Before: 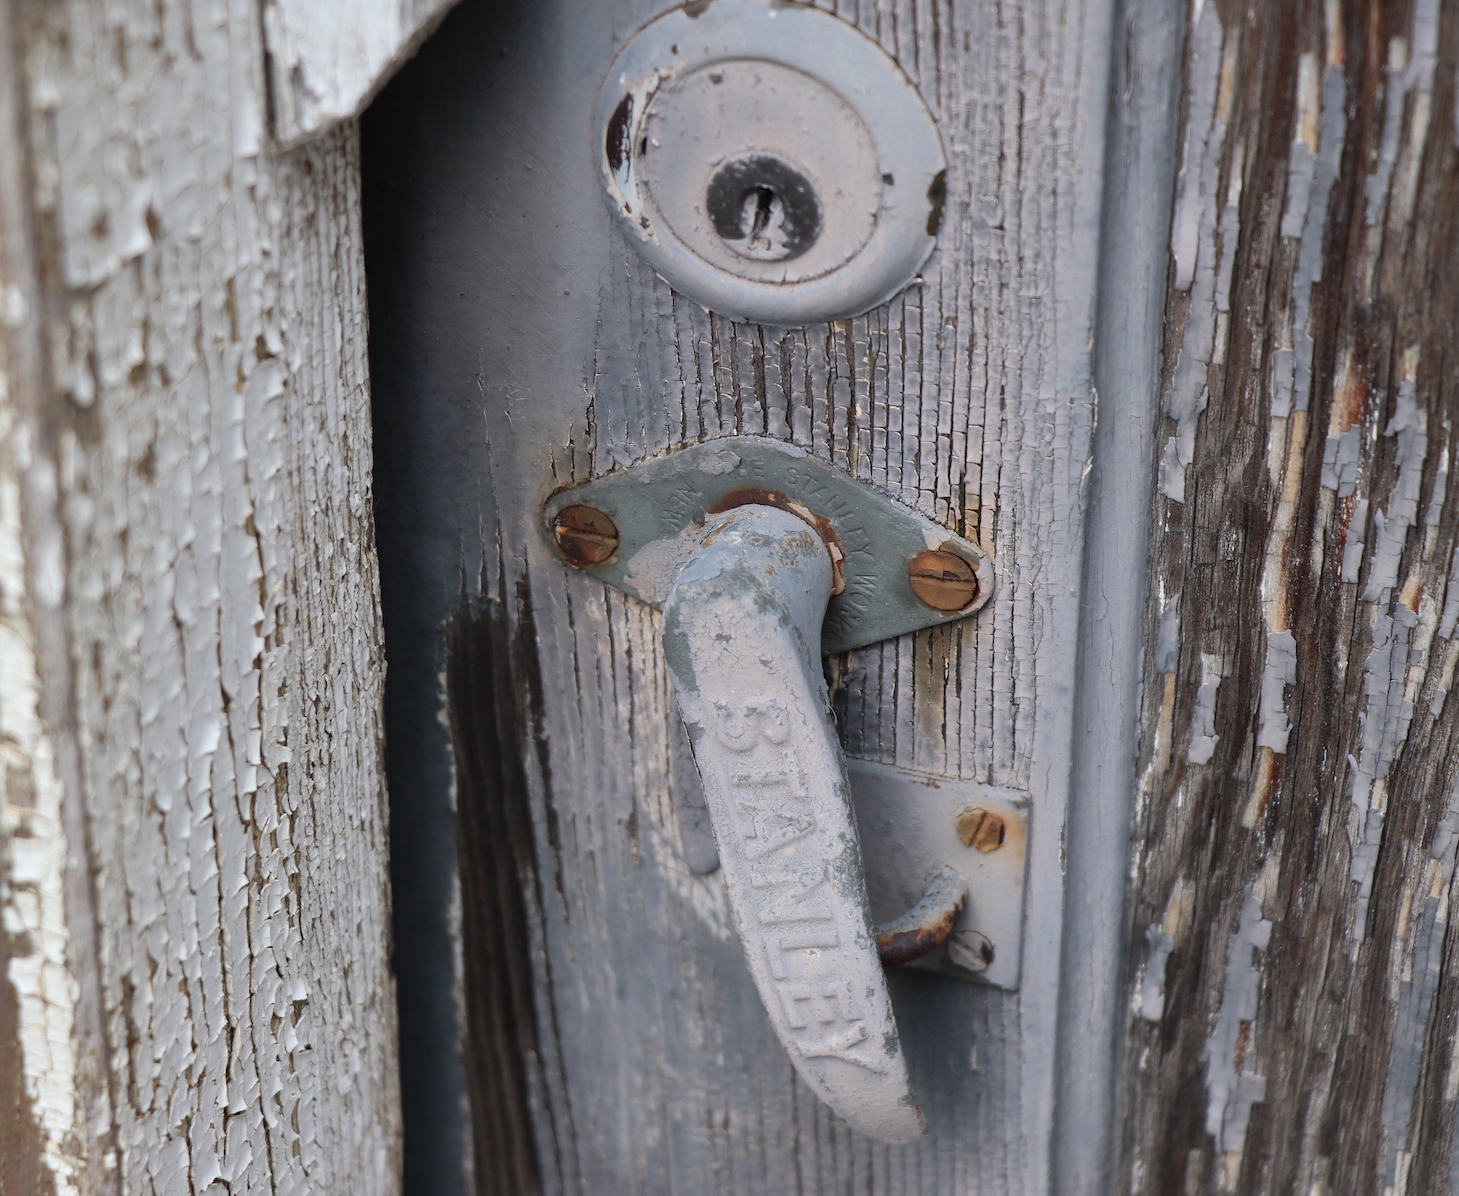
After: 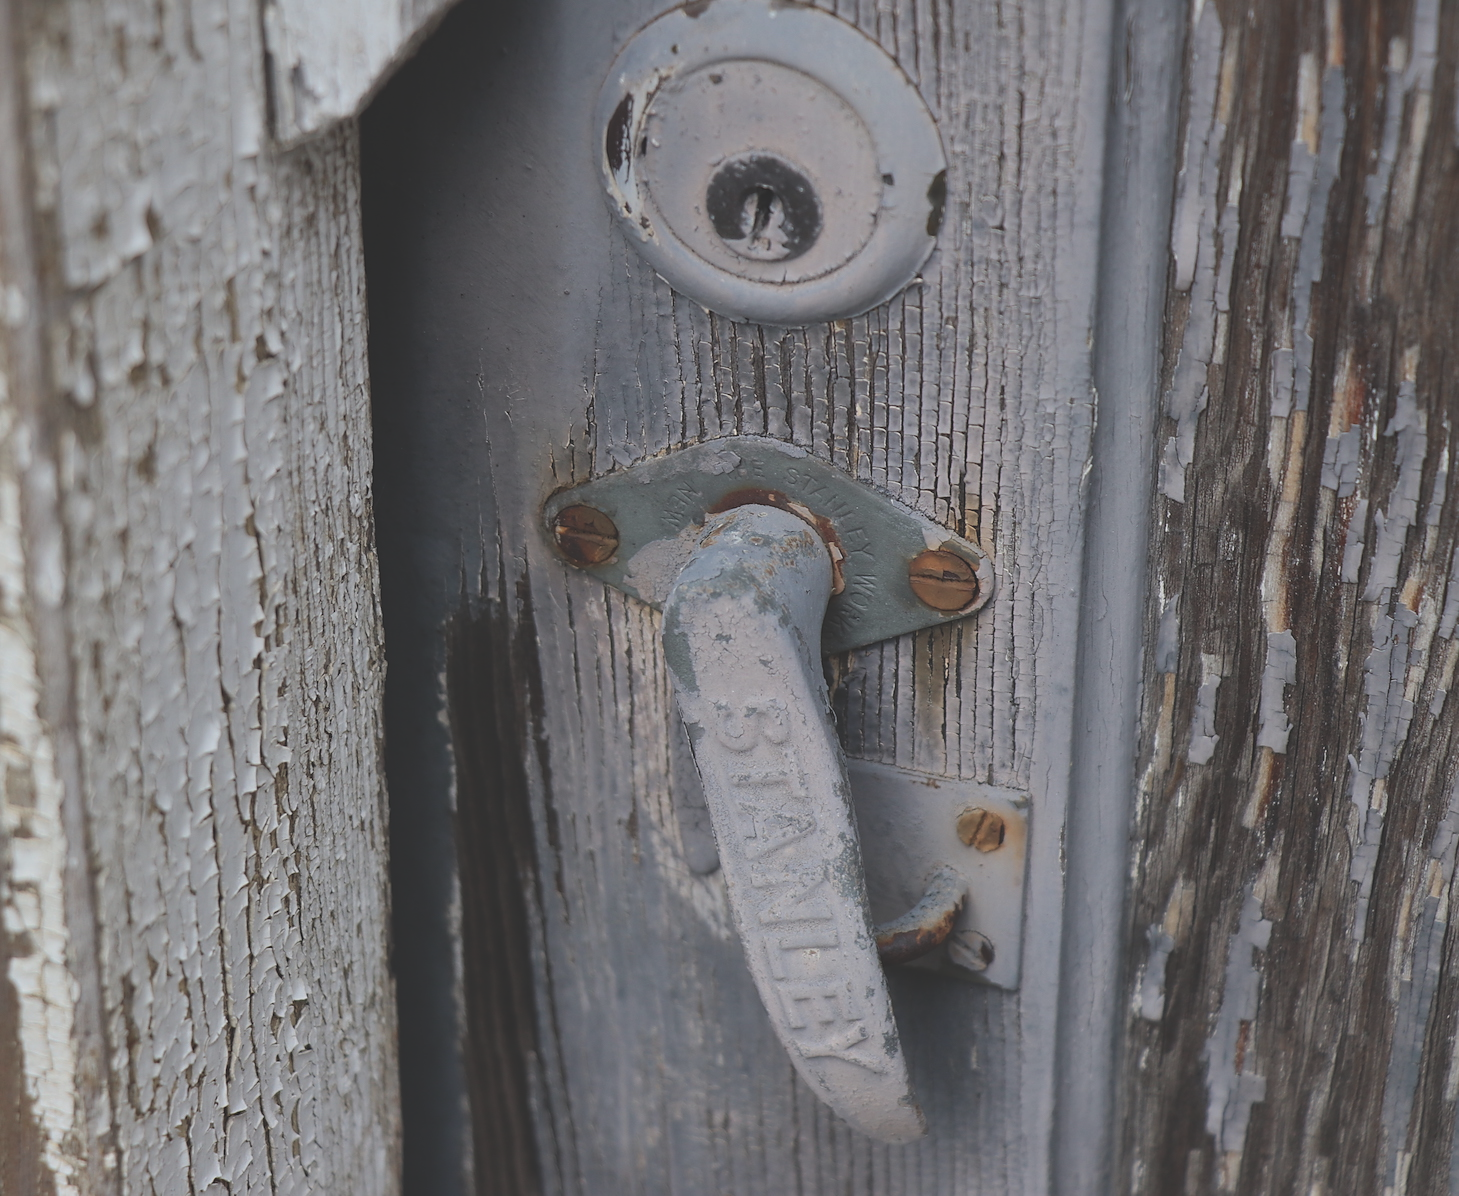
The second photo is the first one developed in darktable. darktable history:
sharpen: radius 1.582, amount 0.36, threshold 1.154
exposure: black level correction -0.035, exposure -0.497 EV, compensate exposure bias true, compensate highlight preservation false
